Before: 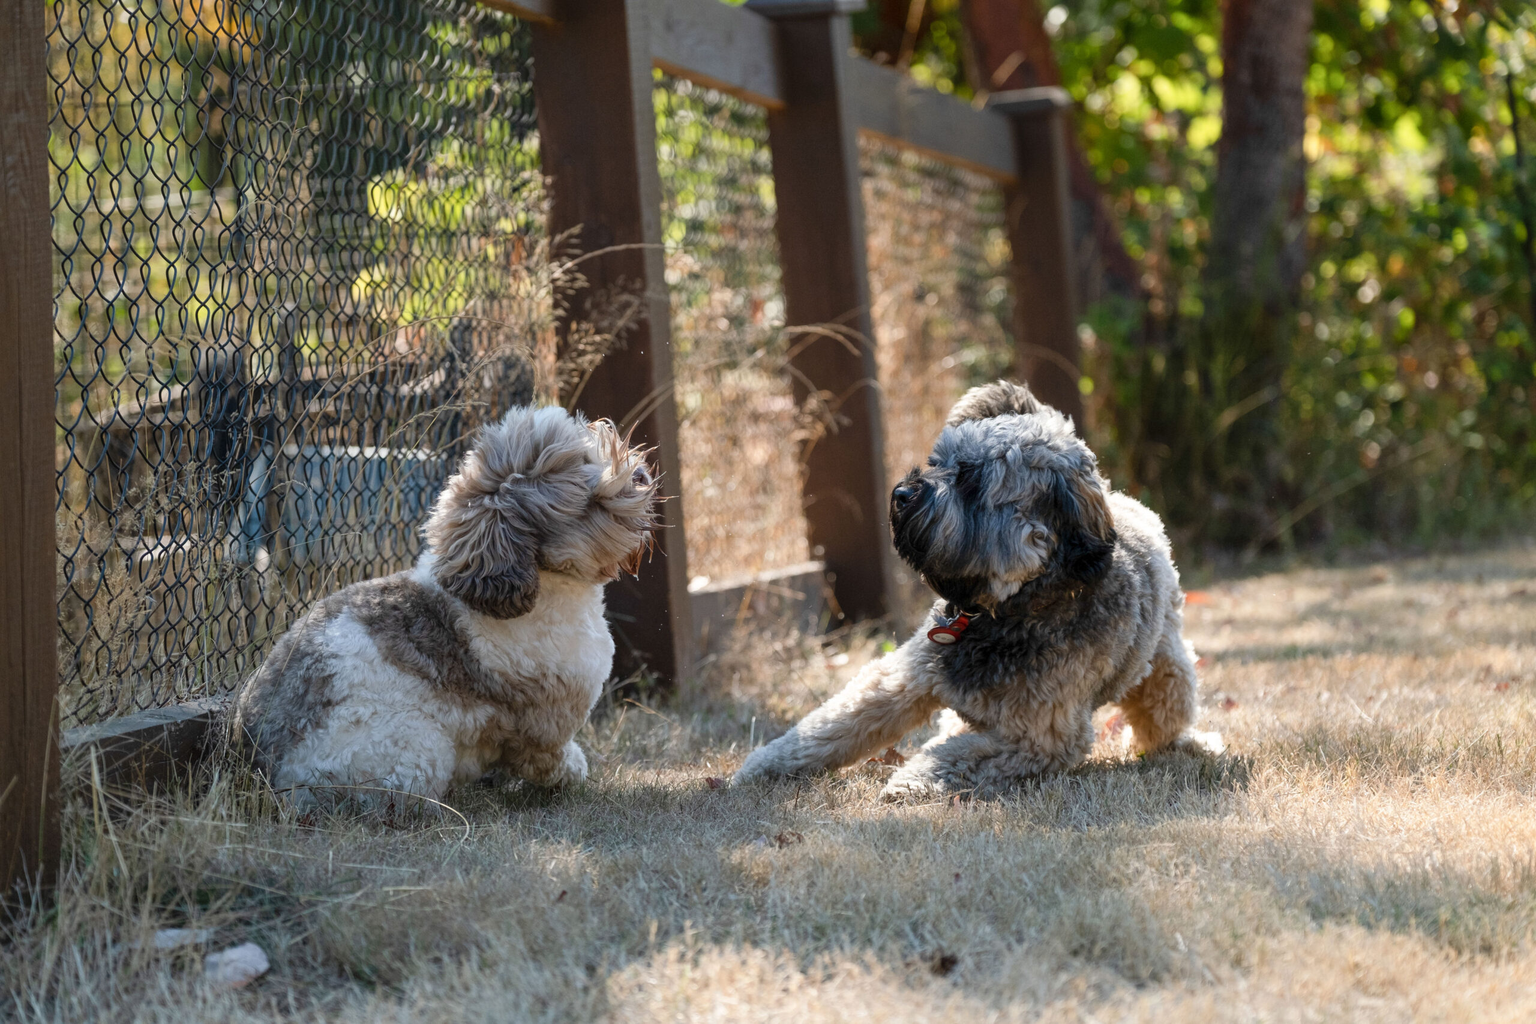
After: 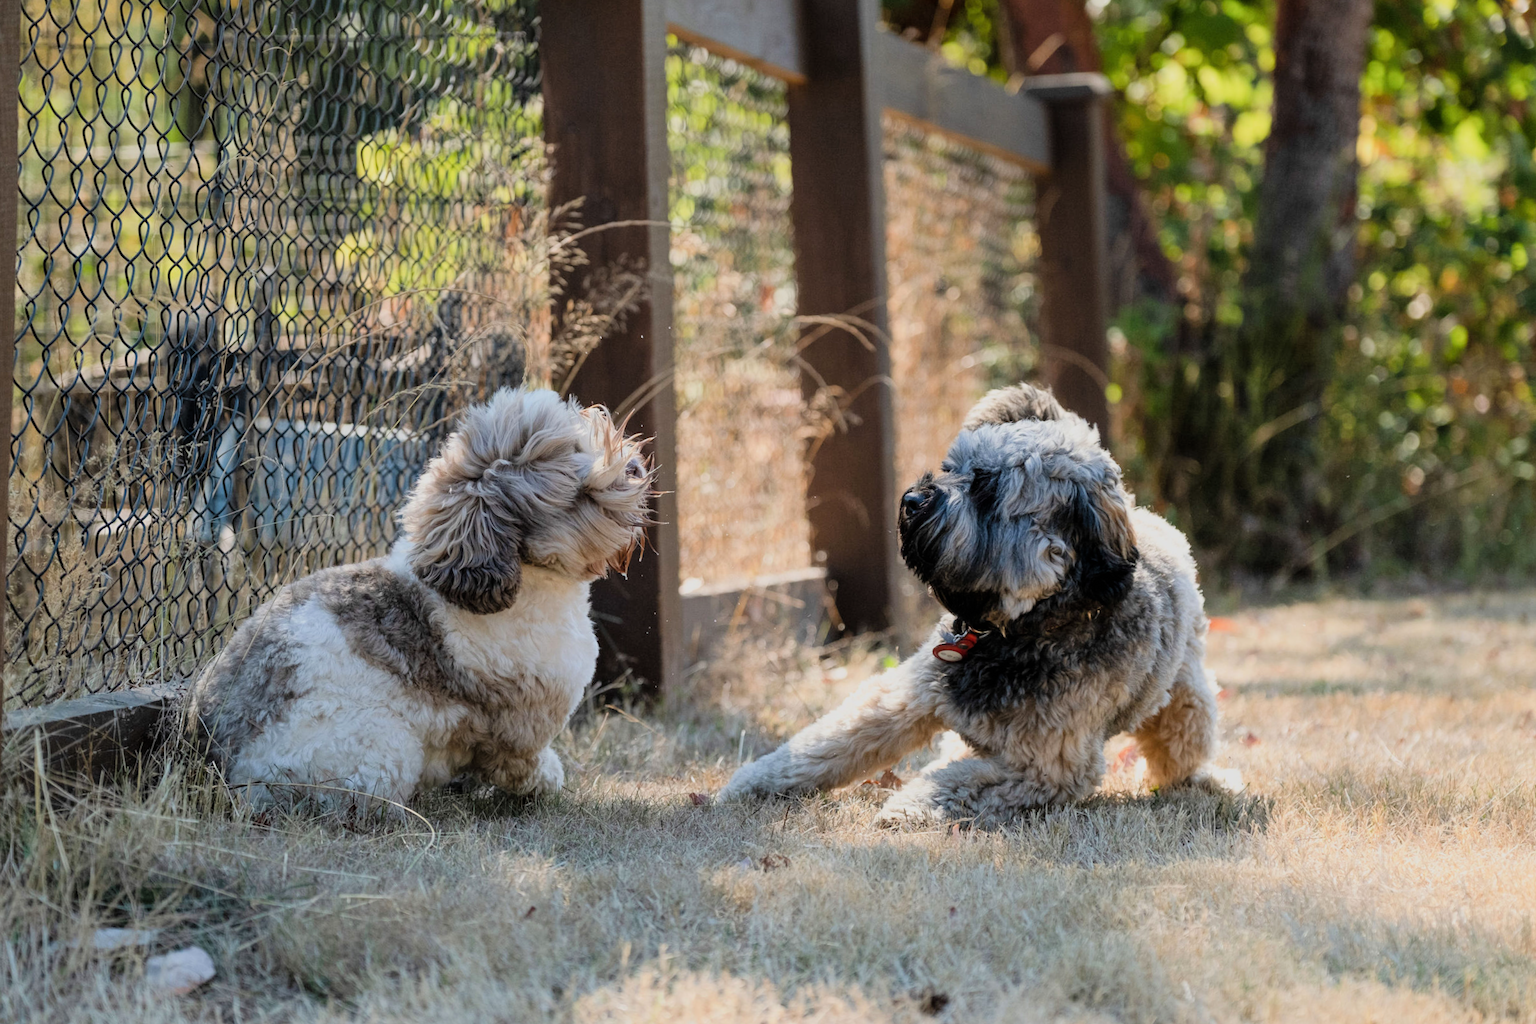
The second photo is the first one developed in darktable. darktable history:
exposure: black level correction 0, exposure 0.498 EV, compensate highlight preservation false
filmic rgb: black relative exposure -7.43 EV, white relative exposure 4.87 EV, hardness 3.4, color science v6 (2022)
crop and rotate: angle -2.59°
